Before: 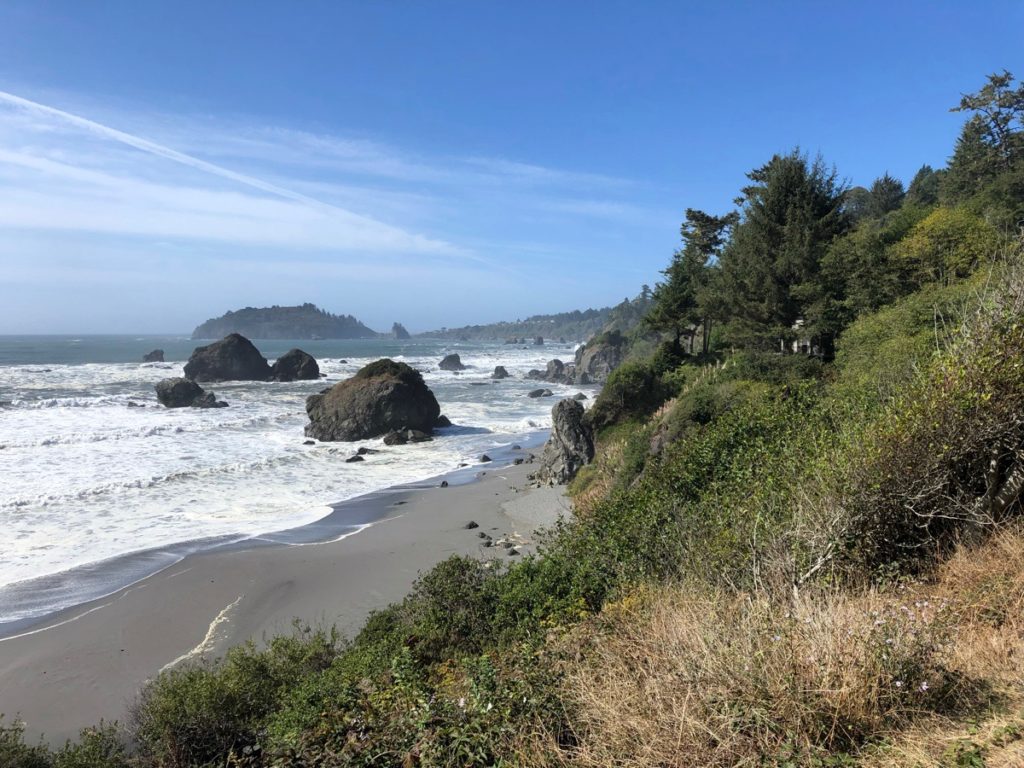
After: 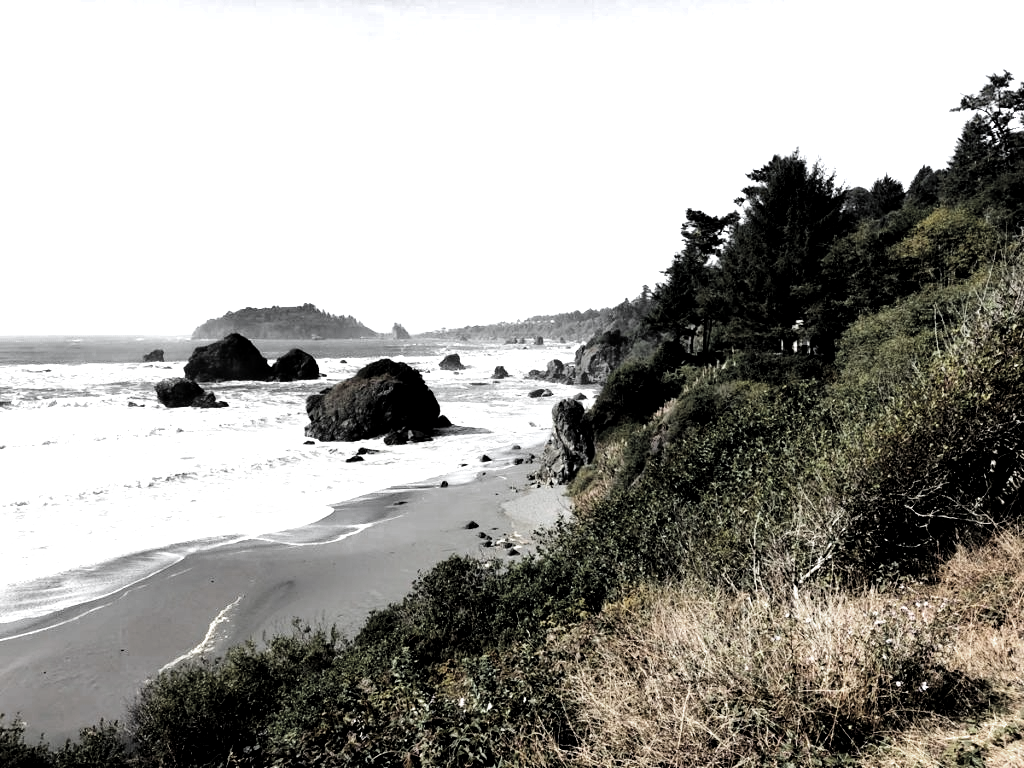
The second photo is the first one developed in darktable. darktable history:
tone curve: curves: ch0 [(0.021, 0) (0.104, 0.052) (0.496, 0.526) (0.737, 0.783) (1, 1)], color space Lab, linked channels, preserve colors none
filmic rgb: black relative exposure -8.2 EV, white relative exposure 2.2 EV, threshold 3 EV, hardness 7.11, latitude 85.74%, contrast 1.696, highlights saturation mix -4%, shadows ↔ highlights balance -2.69%, preserve chrominance no, color science v5 (2021), contrast in shadows safe, contrast in highlights safe, enable highlight reconstruction true
color zones: curves: ch0 [(0, 0.613) (0.01, 0.613) (0.245, 0.448) (0.498, 0.529) (0.642, 0.665) (0.879, 0.777) (0.99, 0.613)]; ch1 [(0, 0.035) (0.121, 0.189) (0.259, 0.197) (0.415, 0.061) (0.589, 0.022) (0.732, 0.022) (0.857, 0.026) (0.991, 0.053)]
